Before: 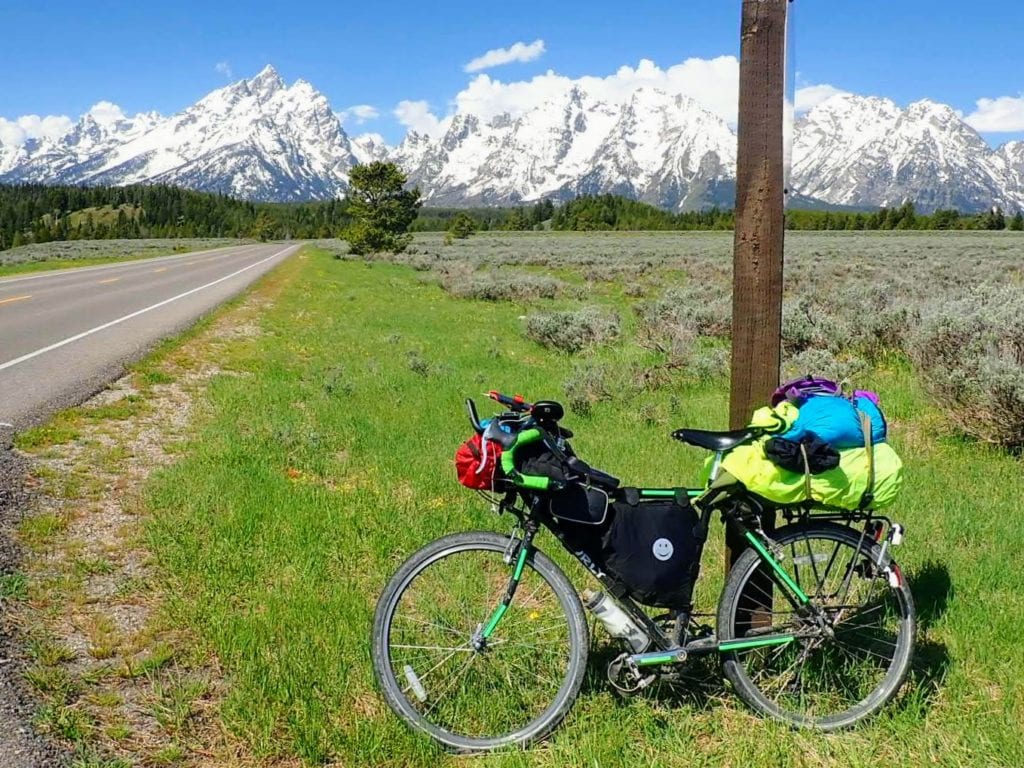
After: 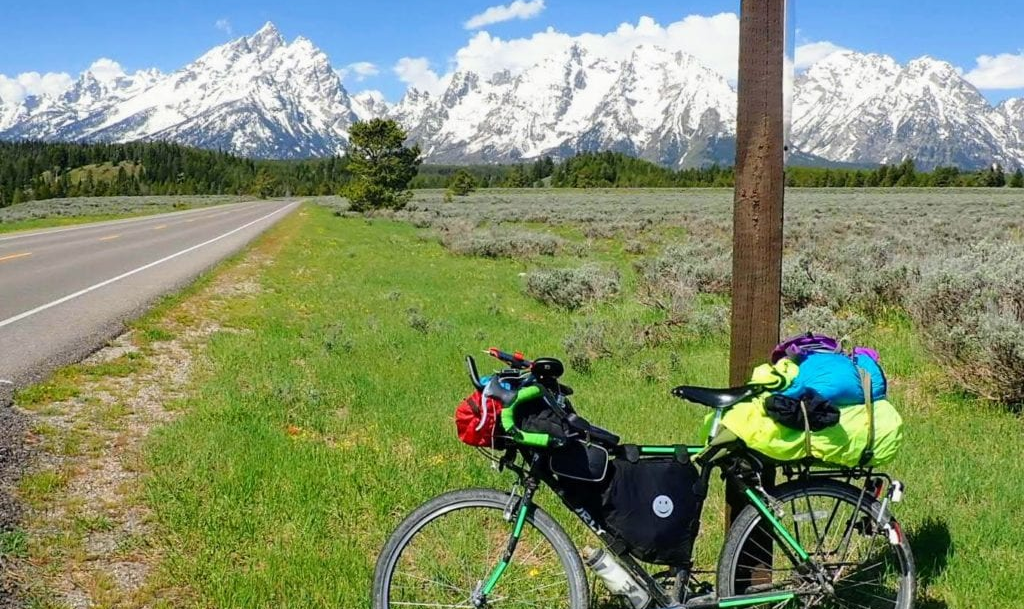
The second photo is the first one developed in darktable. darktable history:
crop and rotate: top 5.658%, bottom 14.966%
